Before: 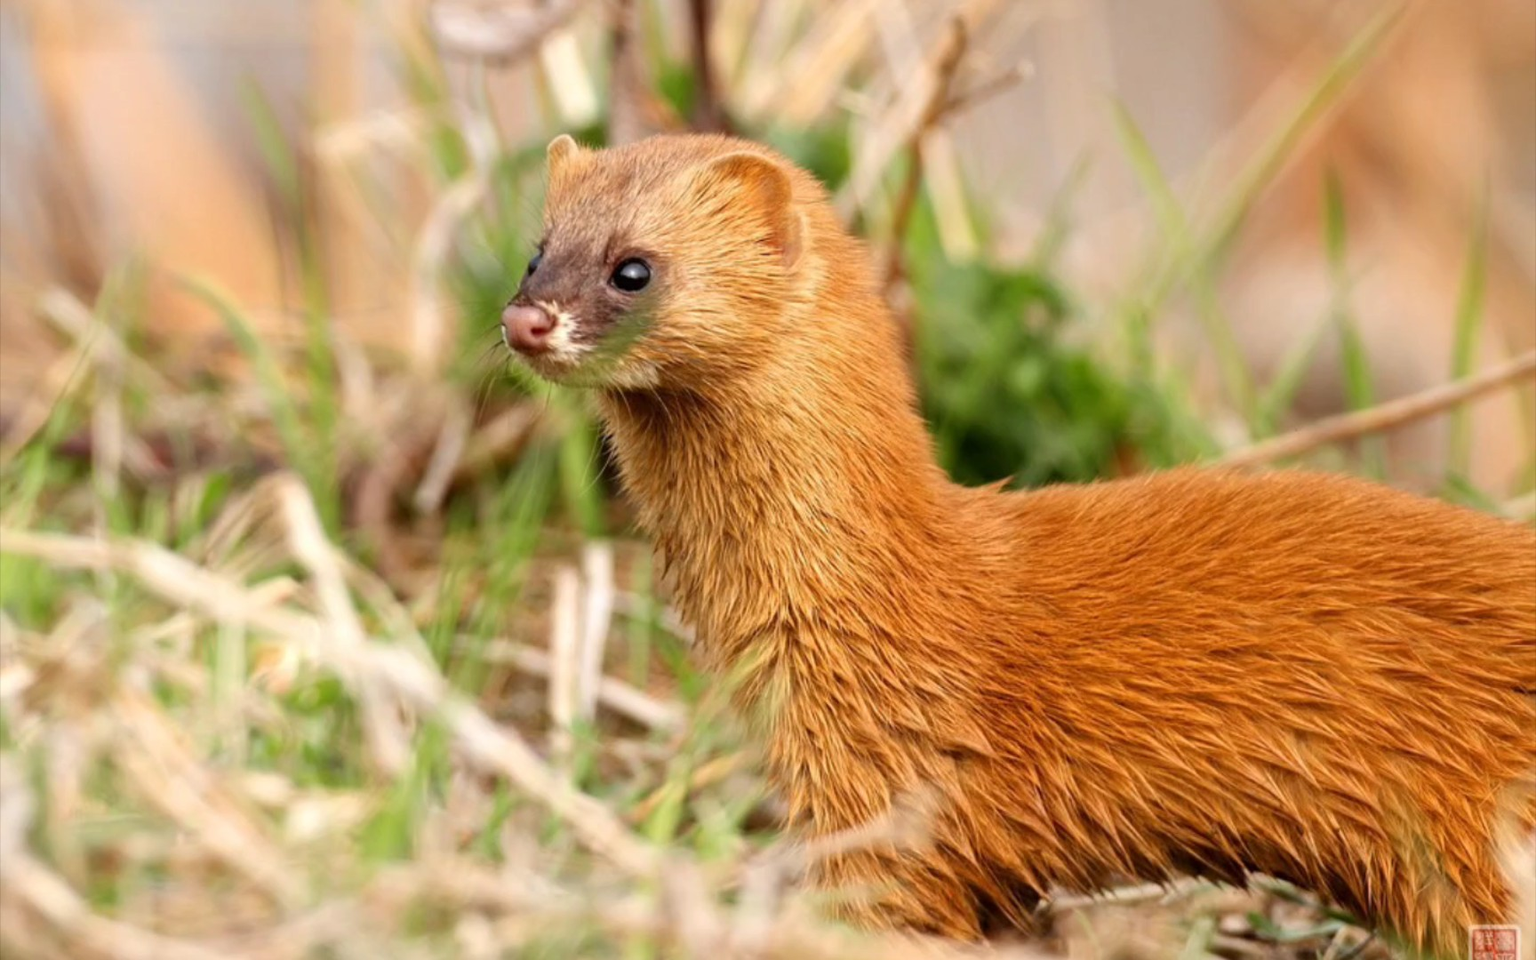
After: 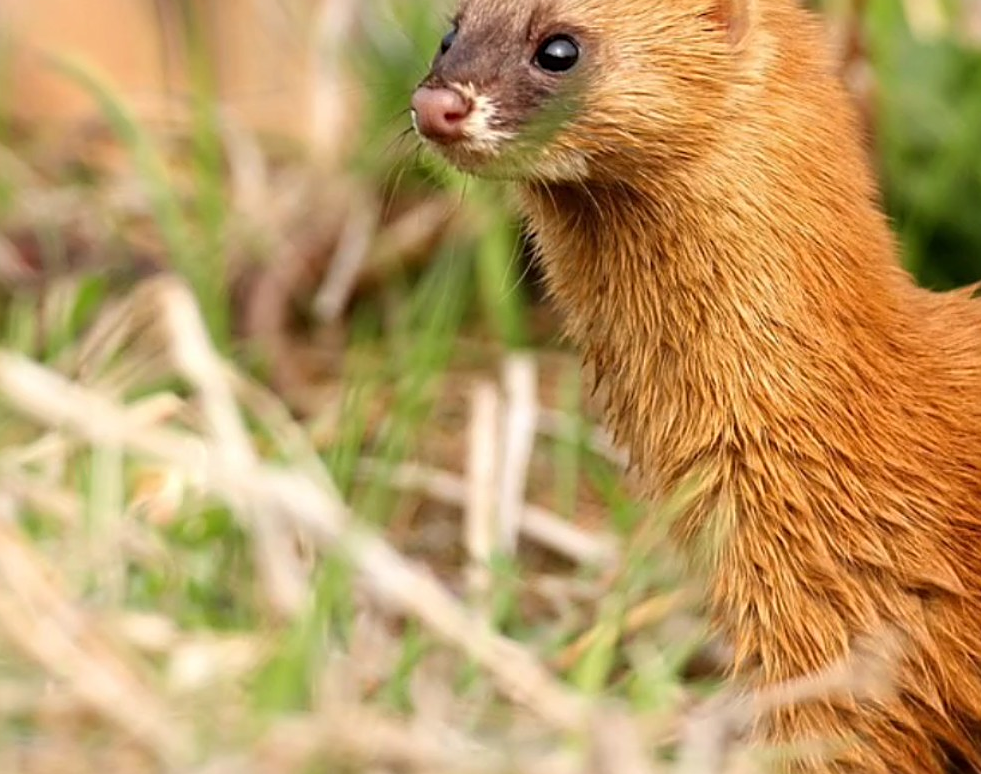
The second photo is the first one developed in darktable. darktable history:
crop: left 8.898%, top 23.732%, right 34.324%, bottom 4.55%
sharpen: on, module defaults
